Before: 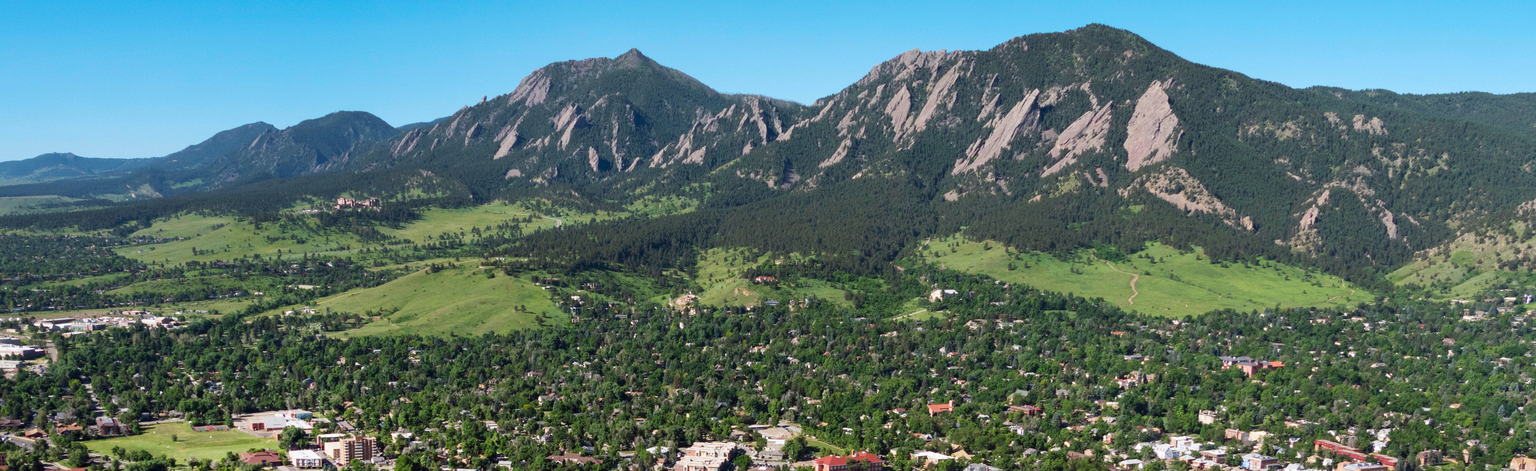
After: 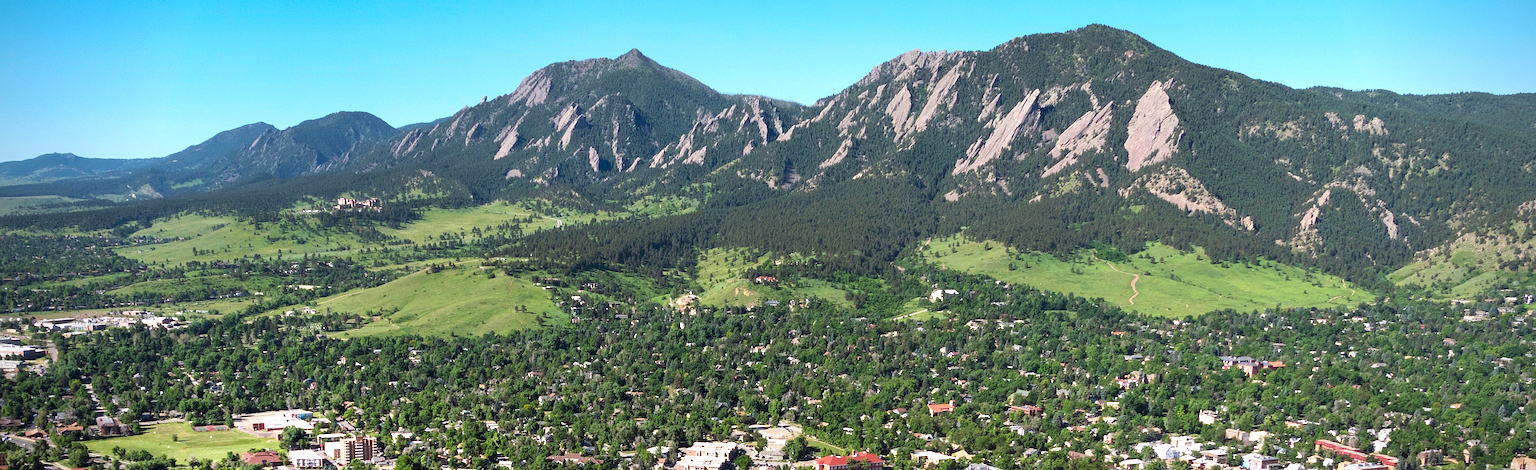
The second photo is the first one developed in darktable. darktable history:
exposure: black level correction 0, exposure 0.499 EV, compensate exposure bias true, compensate highlight preservation false
vignetting: brightness -0.642, saturation -0.011, unbound false
sharpen: on, module defaults
